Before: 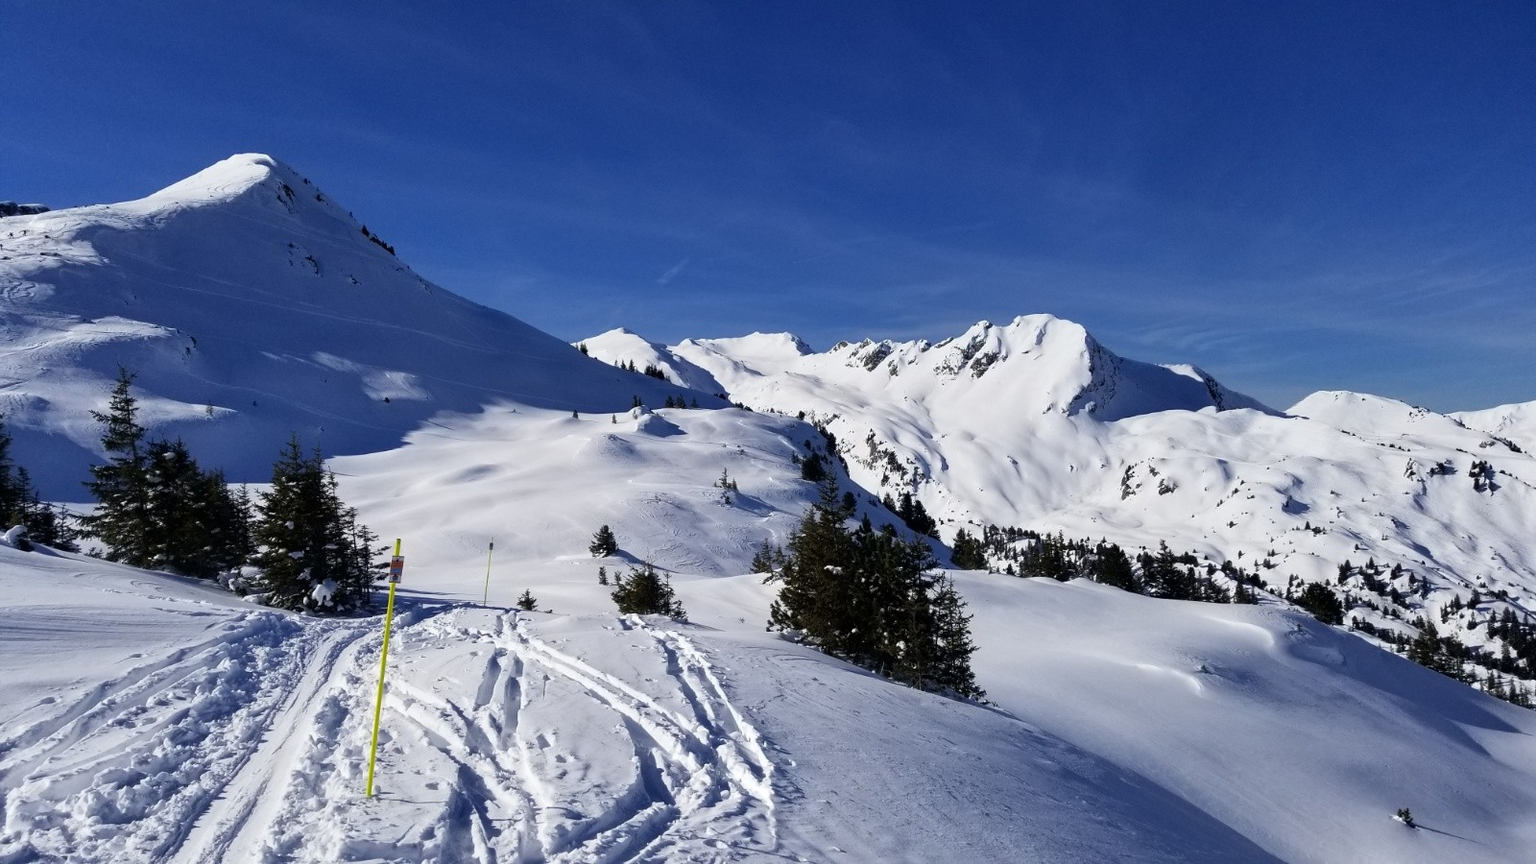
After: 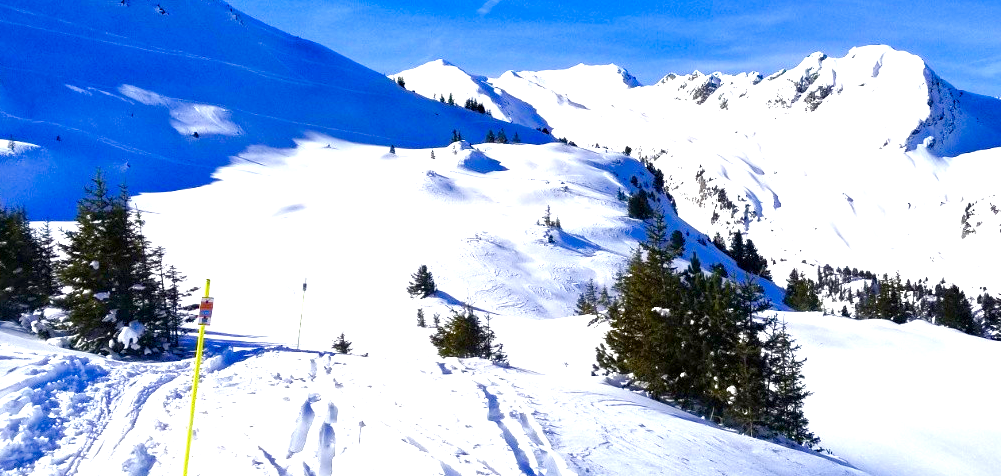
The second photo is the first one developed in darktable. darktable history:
crop: left 12.973%, top 31.341%, right 24.444%, bottom 15.743%
color balance rgb: linear chroma grading › shadows 31.544%, linear chroma grading › global chroma -1.949%, linear chroma grading › mid-tones 3.914%, perceptual saturation grading › global saturation 23.159%, perceptual saturation grading › highlights -23.35%, perceptual saturation grading › mid-tones 23.923%, perceptual saturation grading › shadows 39.94%, global vibrance 9.788%
exposure: black level correction 0, exposure 1.449 EV, compensate highlight preservation false
